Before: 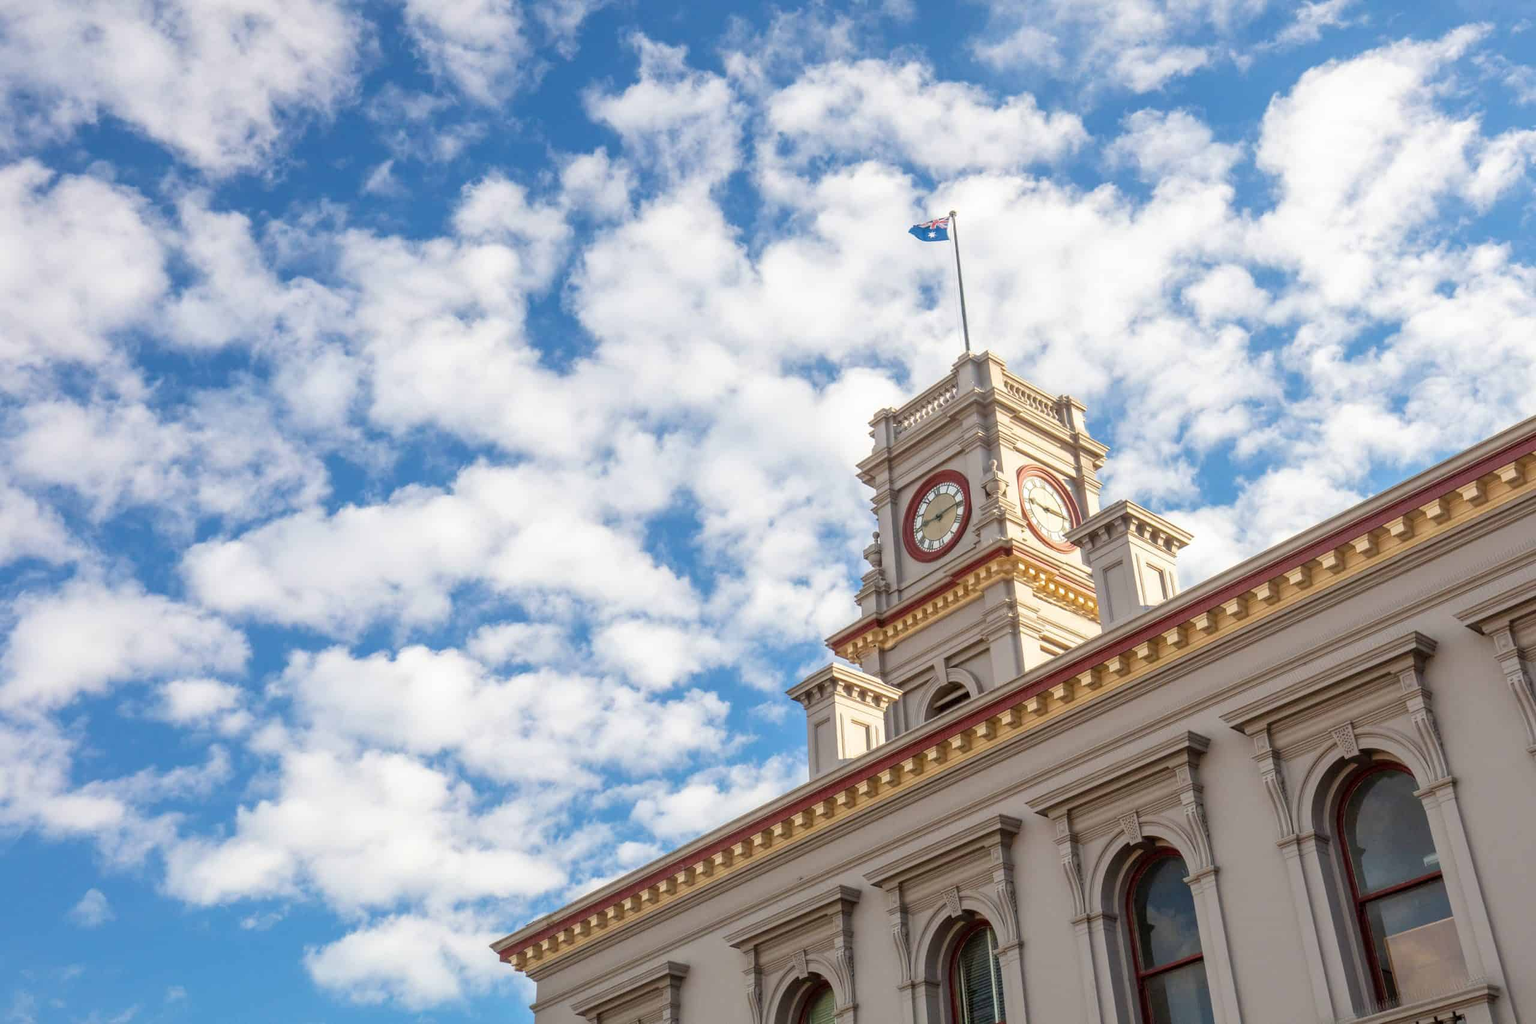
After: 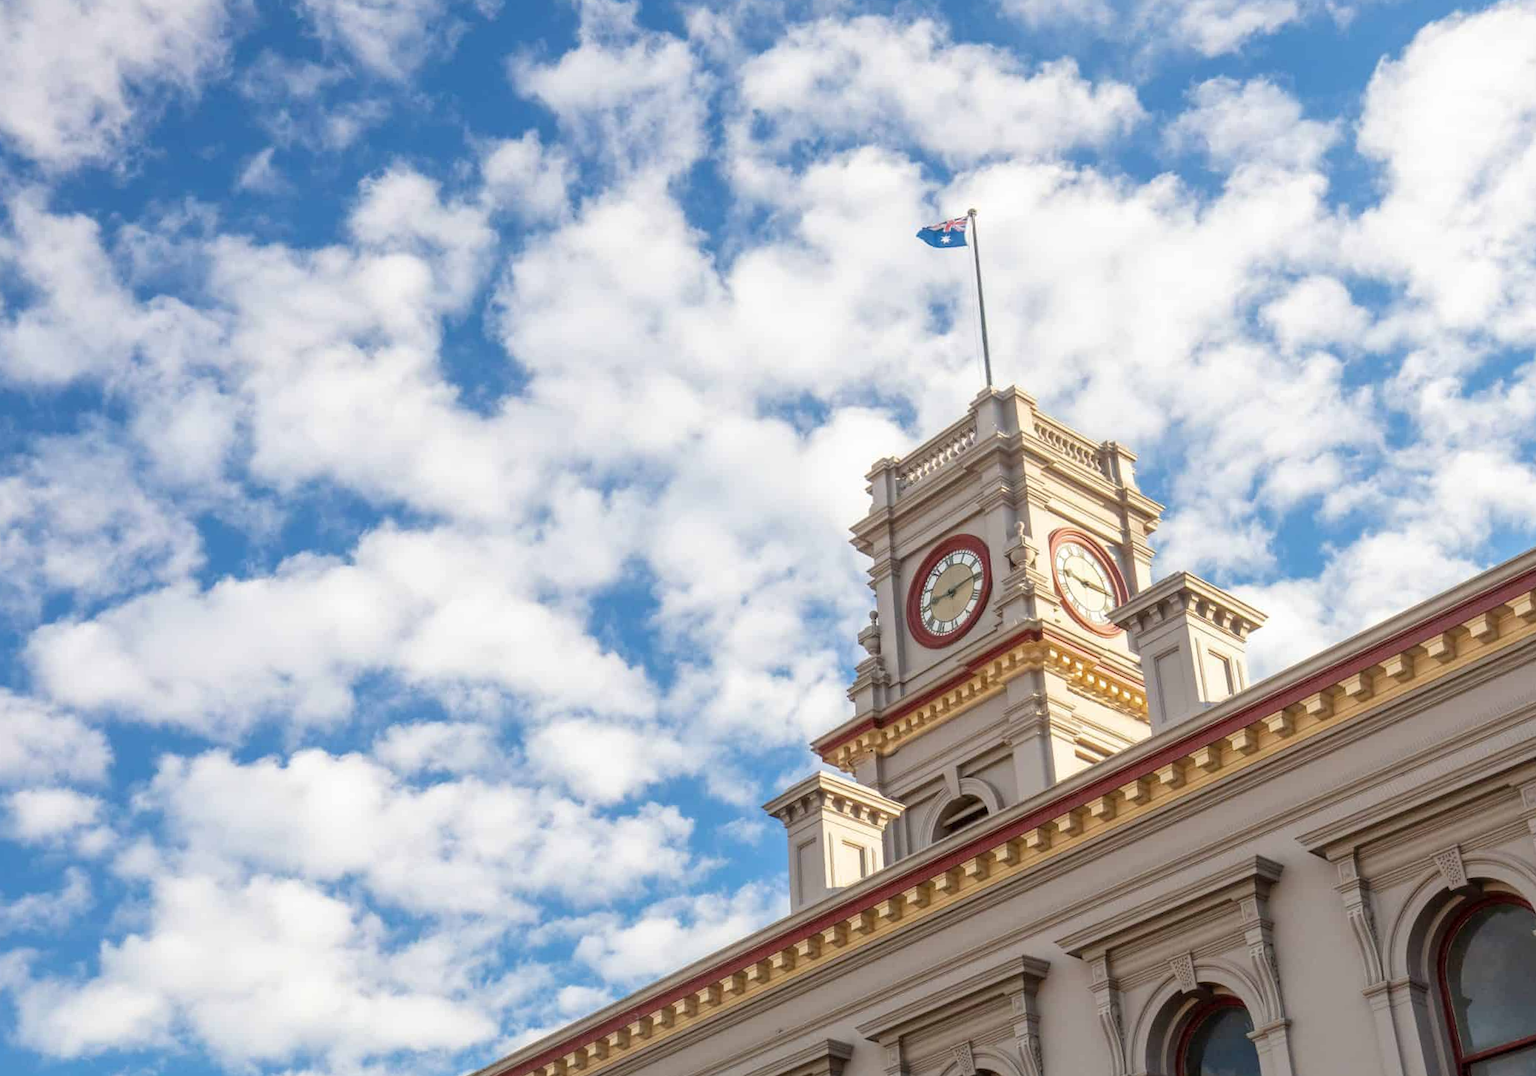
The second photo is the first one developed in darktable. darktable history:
rotate and perspective: lens shift (vertical) 0.048, lens shift (horizontal) -0.024, automatic cropping off
crop: left 11.225%, top 5.381%, right 9.565%, bottom 10.314%
